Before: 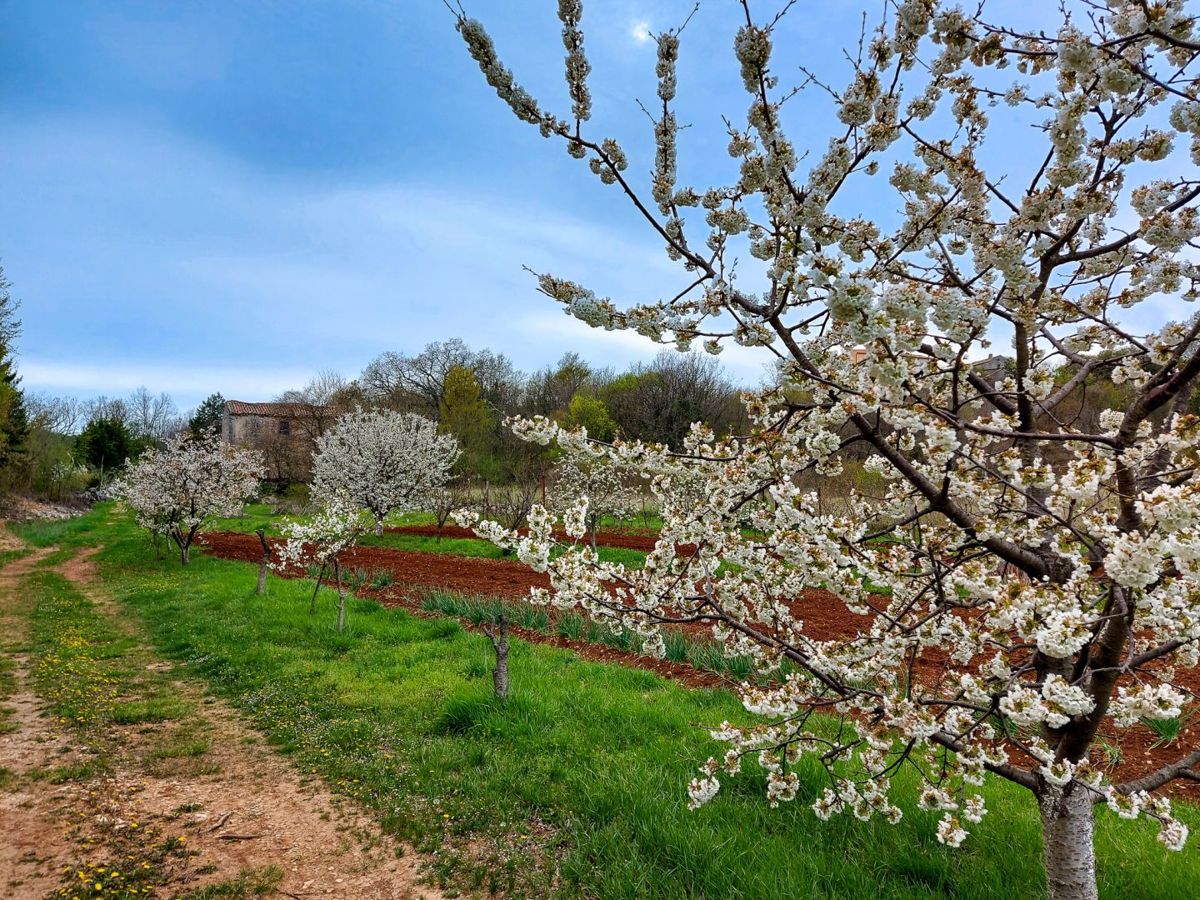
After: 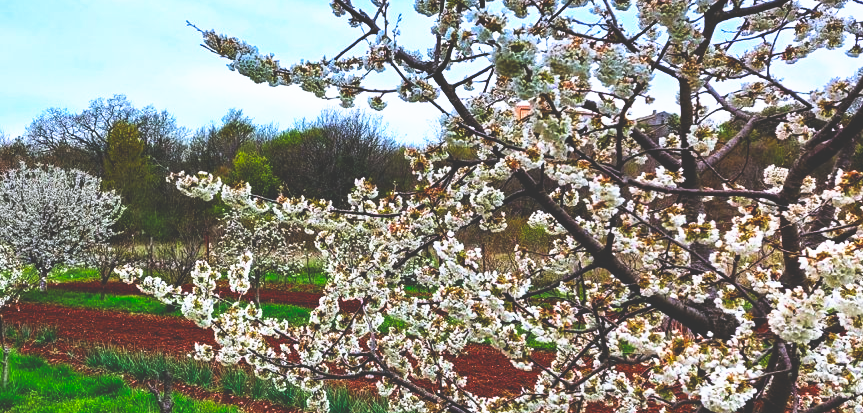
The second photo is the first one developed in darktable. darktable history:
crop and rotate: left 28.039%, top 27.164%, bottom 26.927%
base curve: curves: ch0 [(0, 0.036) (0.007, 0.037) (0.604, 0.887) (1, 1)], preserve colors none
contrast brightness saturation: contrast 0.09, saturation 0.283
color calibration: illuminant as shot in camera, x 0.358, y 0.373, temperature 4628.91 K
